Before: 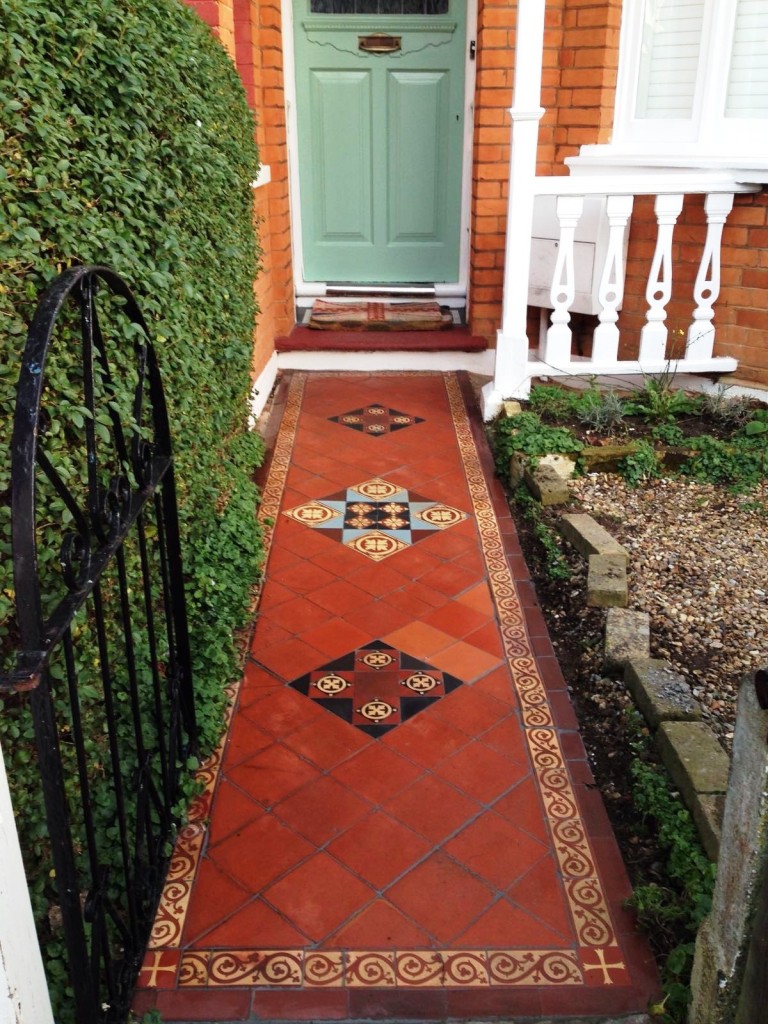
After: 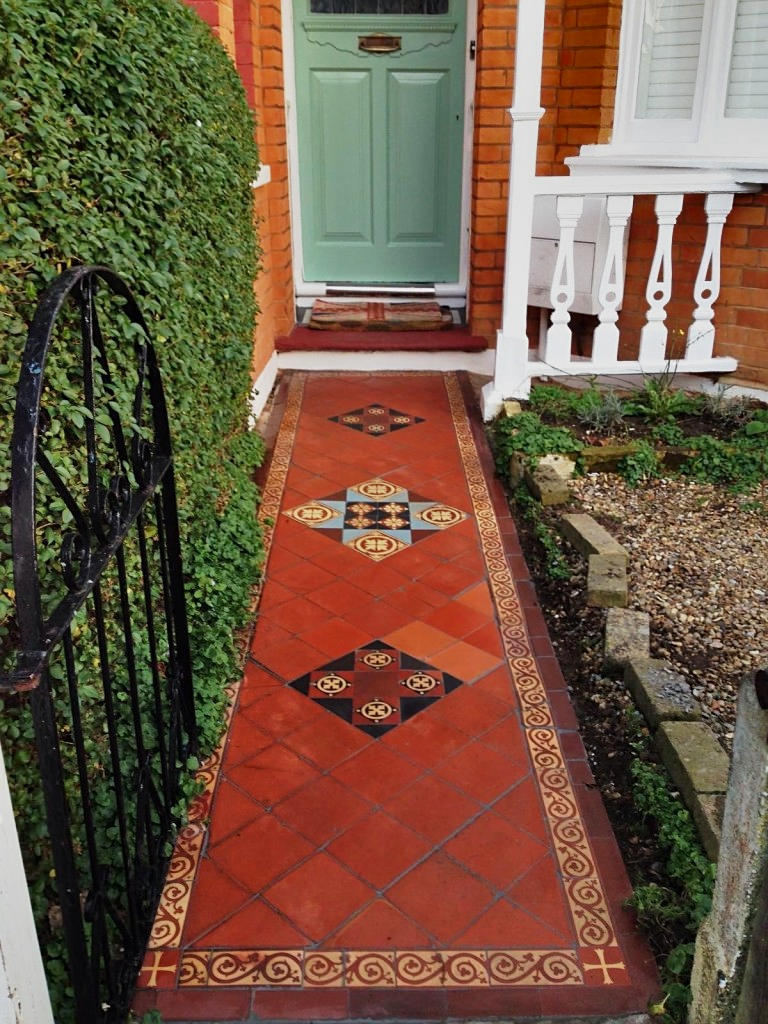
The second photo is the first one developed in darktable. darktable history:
sharpen: amount 0.211
shadows and highlights: shadows 79.69, white point adjustment -9.1, highlights -61.48, soften with gaussian
